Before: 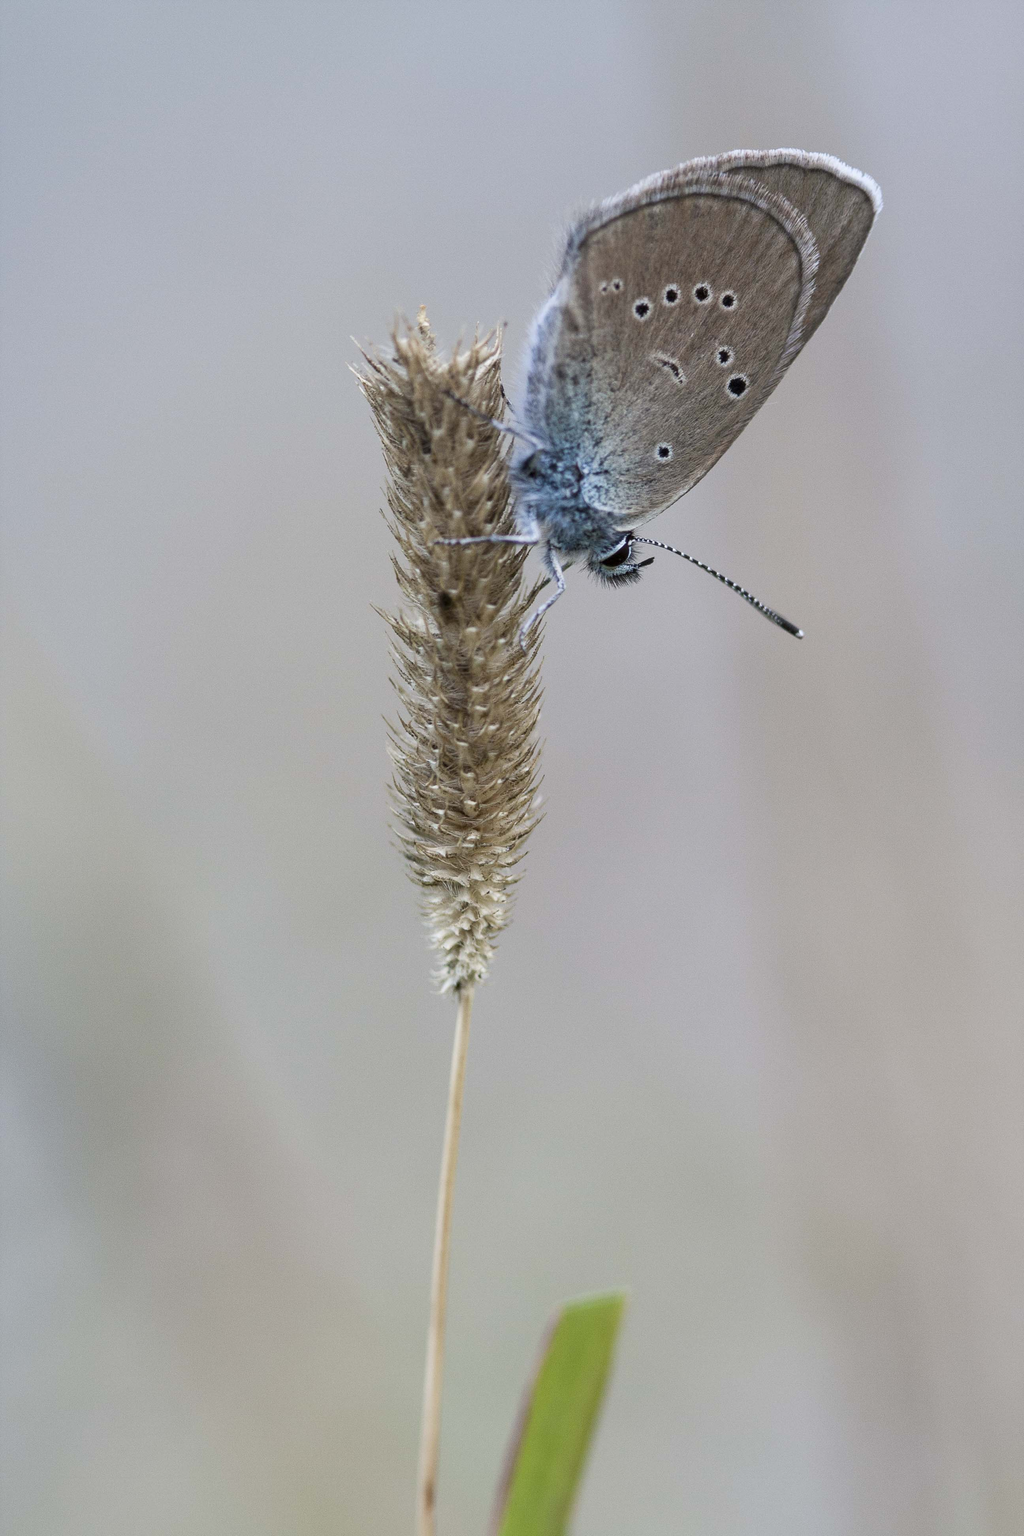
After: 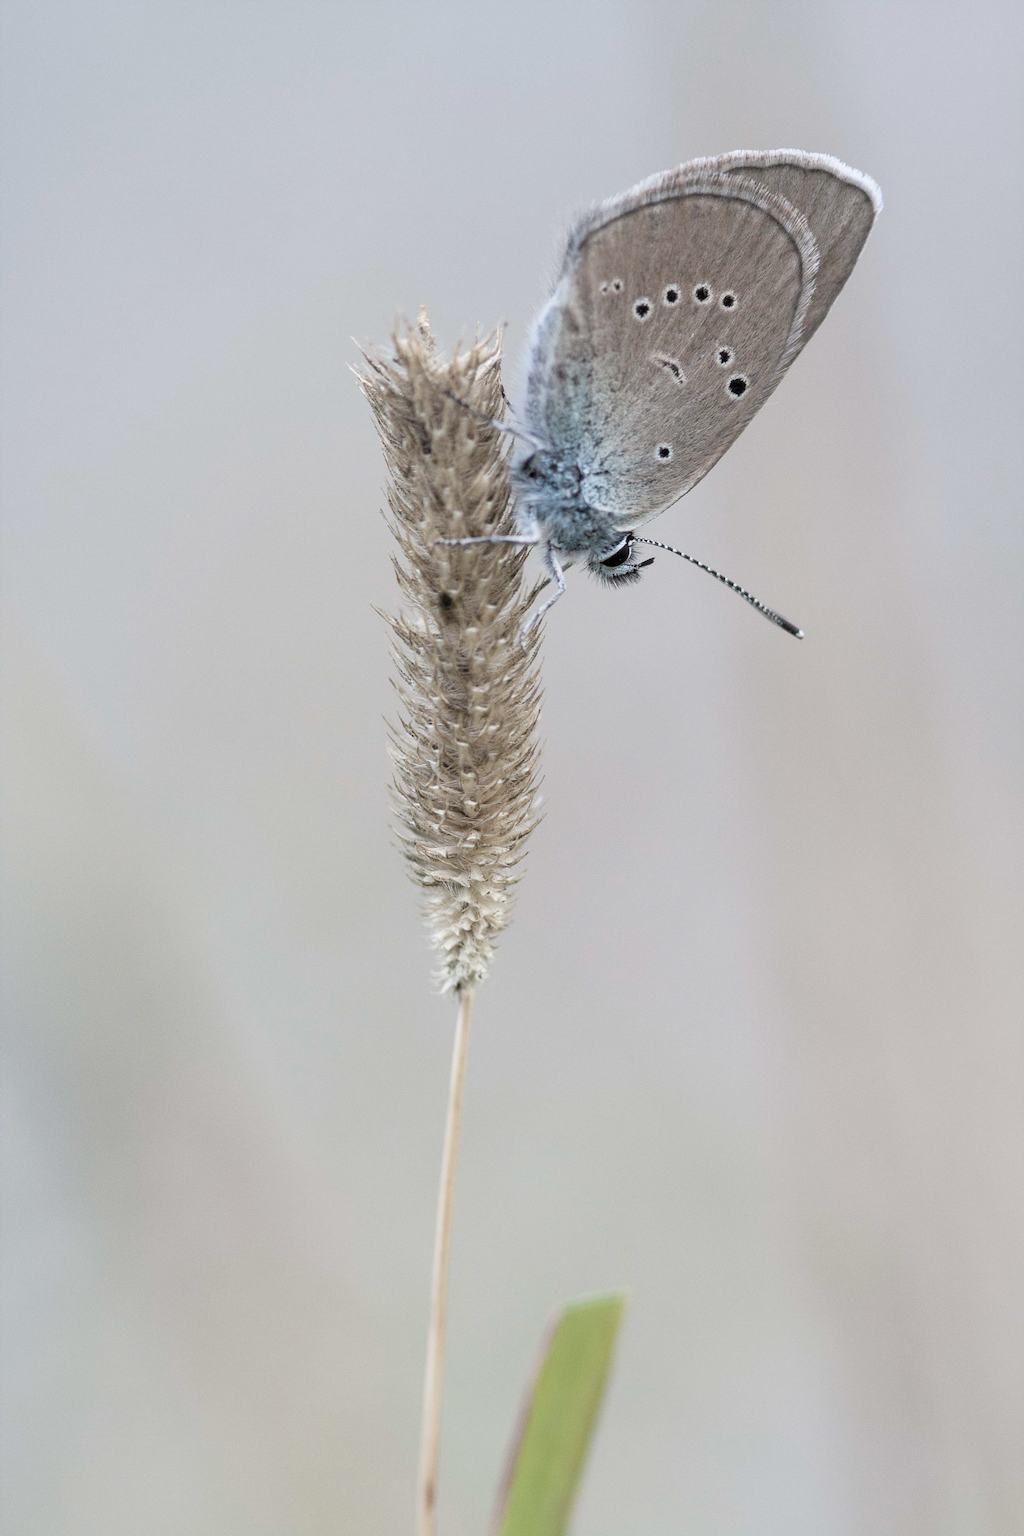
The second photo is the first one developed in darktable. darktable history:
color balance rgb: perceptual saturation grading › global saturation 20%, global vibrance 20%
contrast brightness saturation: brightness 0.18, saturation -0.5
